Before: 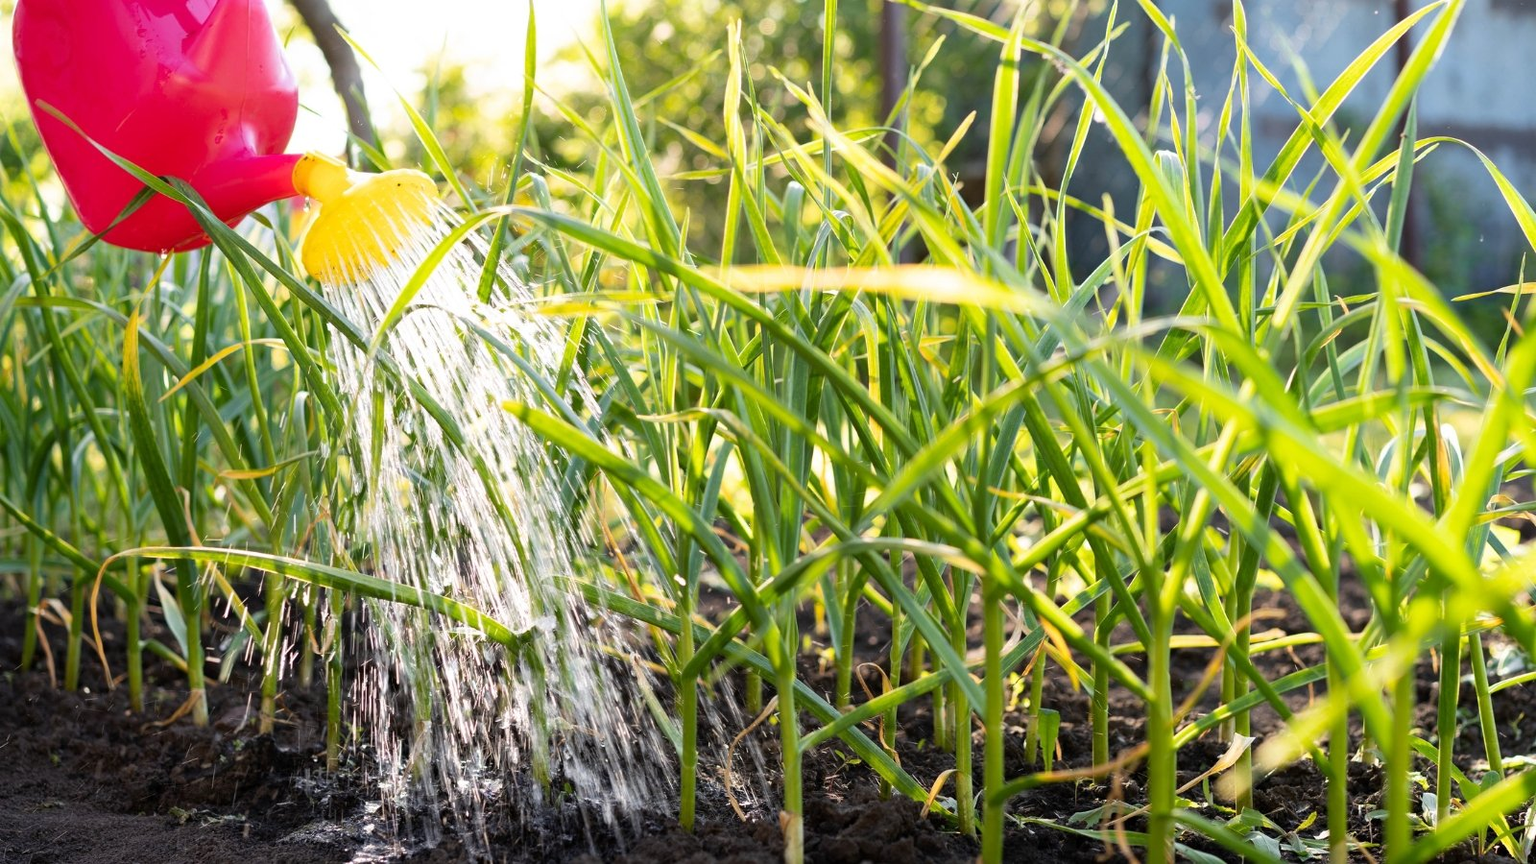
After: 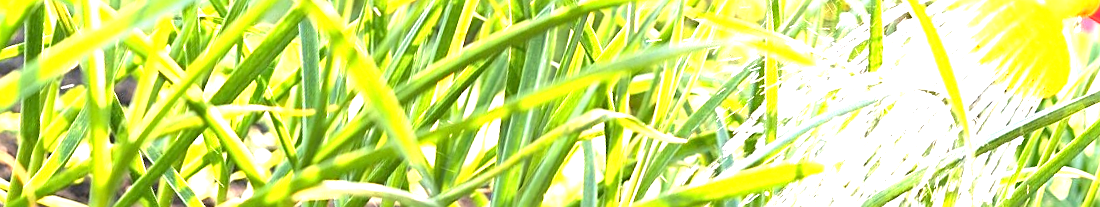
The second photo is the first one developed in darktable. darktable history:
local contrast: mode bilateral grid, contrast 10, coarseness 25, detail 110%, midtone range 0.2
crop and rotate: angle 16.12°, top 30.835%, bottom 35.653%
exposure: black level correction 0, exposure 1.5 EV, compensate highlight preservation false
sharpen: on, module defaults
